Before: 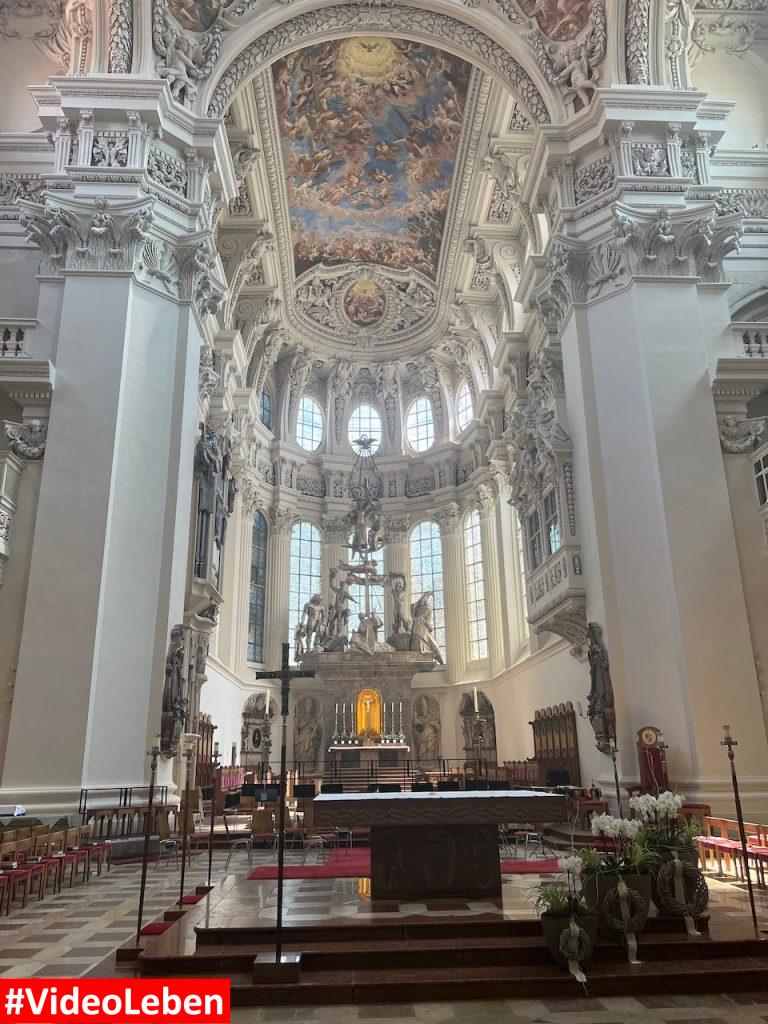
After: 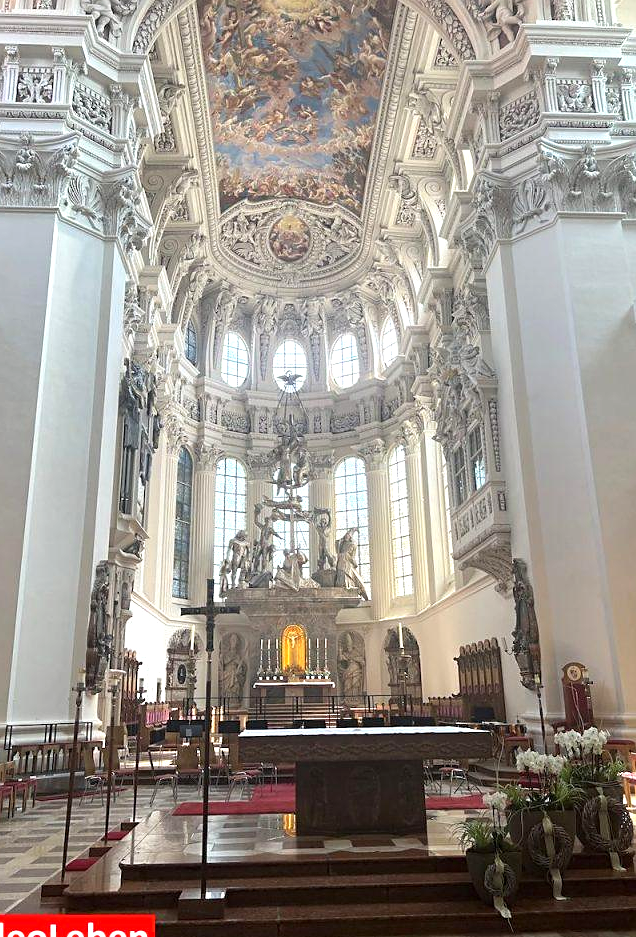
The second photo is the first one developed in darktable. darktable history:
exposure: exposure 0.574 EV, compensate highlight preservation false
crop: left 9.807%, top 6.259%, right 7.334%, bottom 2.177%
sharpen: radius 1.864, amount 0.398, threshold 1.271
